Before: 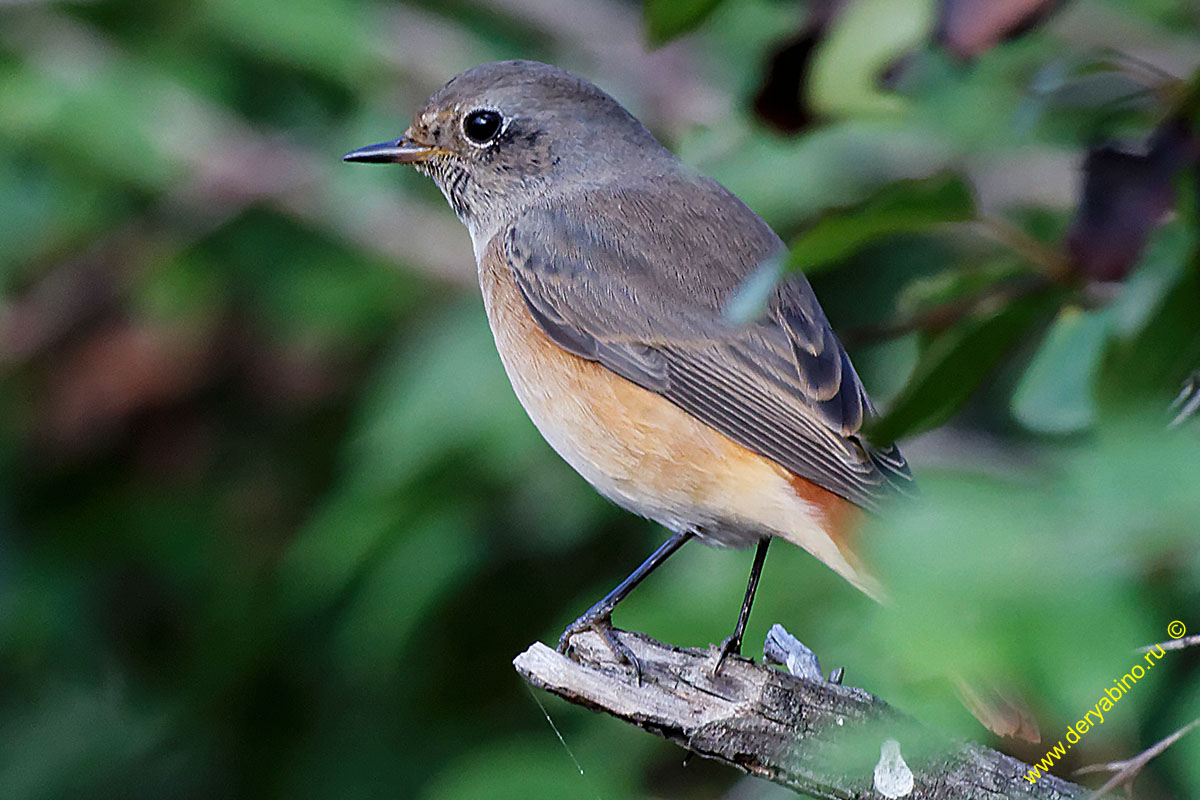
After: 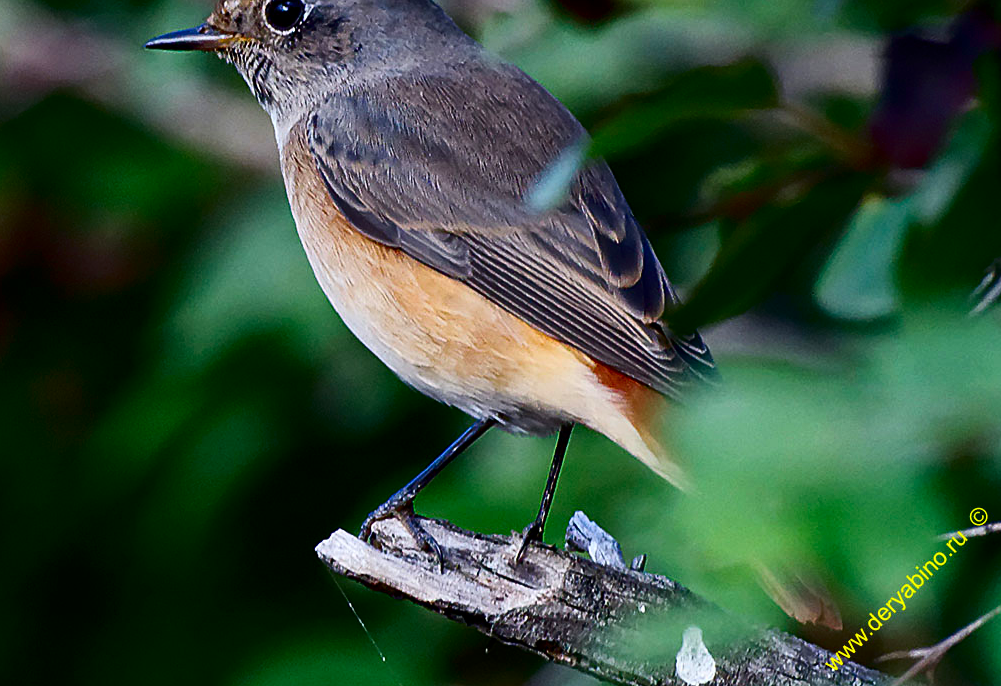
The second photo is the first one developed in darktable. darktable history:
contrast brightness saturation: contrast 0.22, brightness -0.18, saturation 0.24
crop: left 16.539%, top 14.202%
